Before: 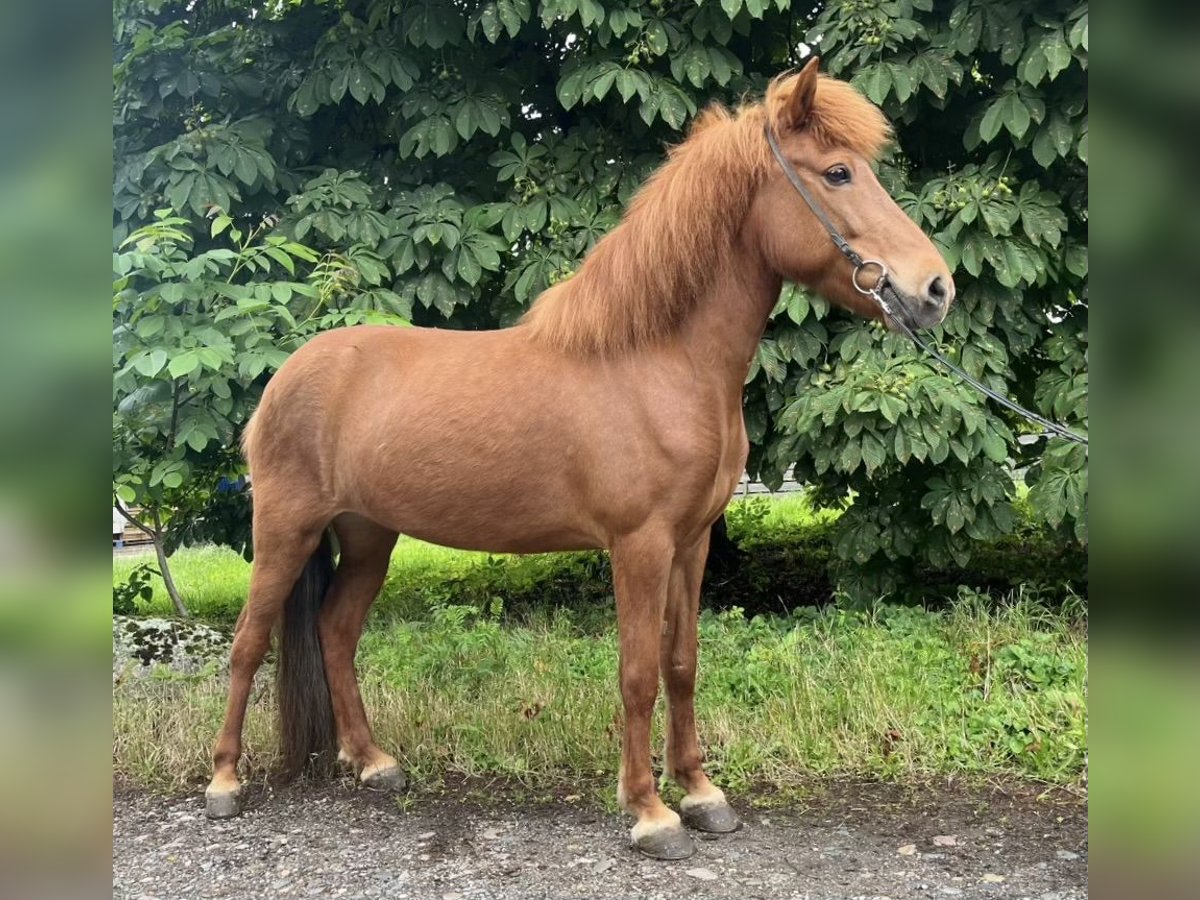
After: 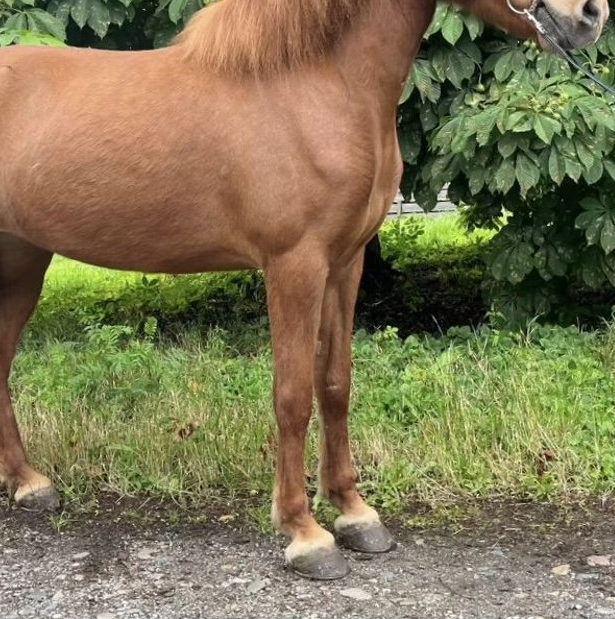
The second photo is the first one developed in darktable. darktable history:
crop and rotate: left 28.885%, top 31.164%, right 19.821%
